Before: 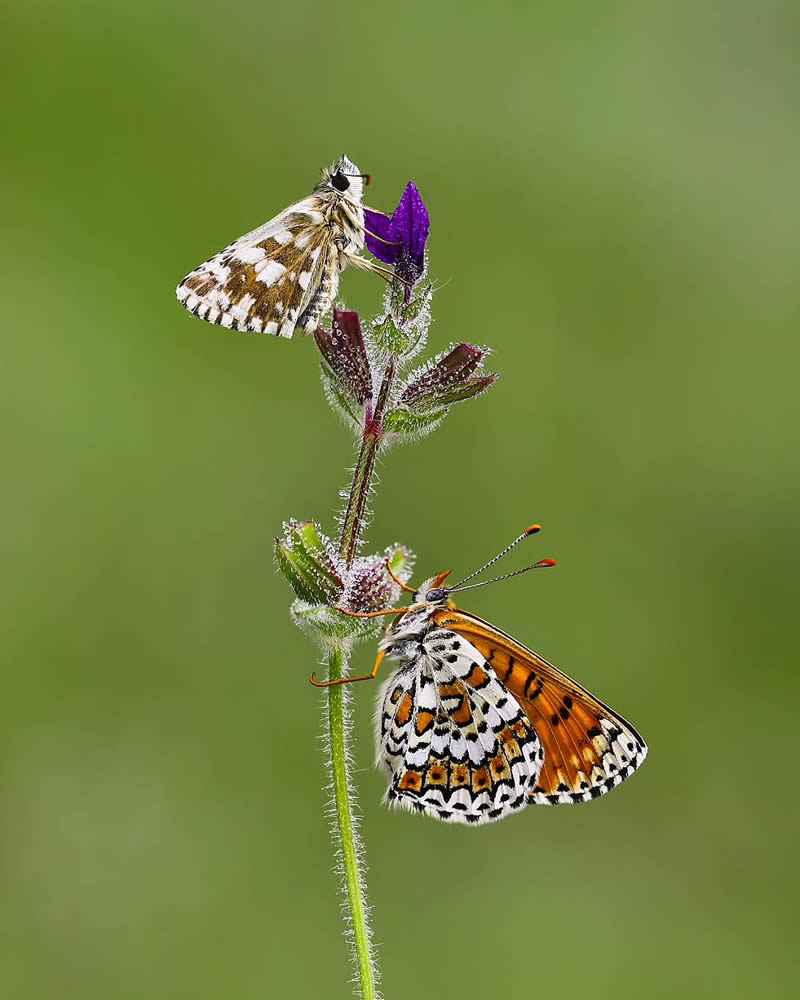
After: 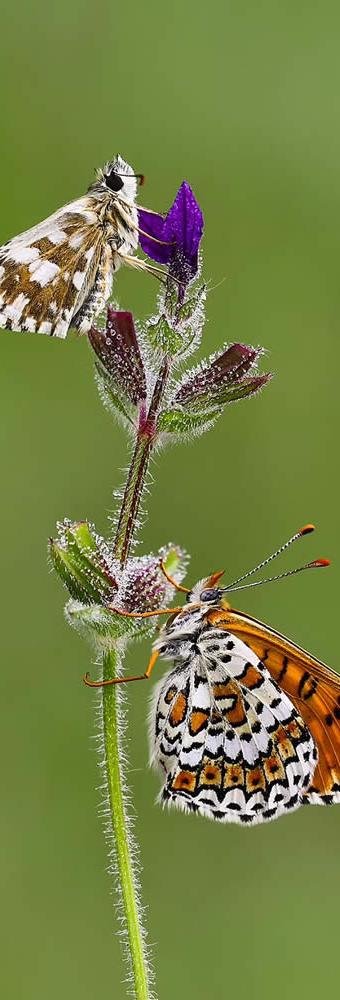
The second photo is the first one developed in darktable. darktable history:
crop: left 28.292%, right 29.16%
